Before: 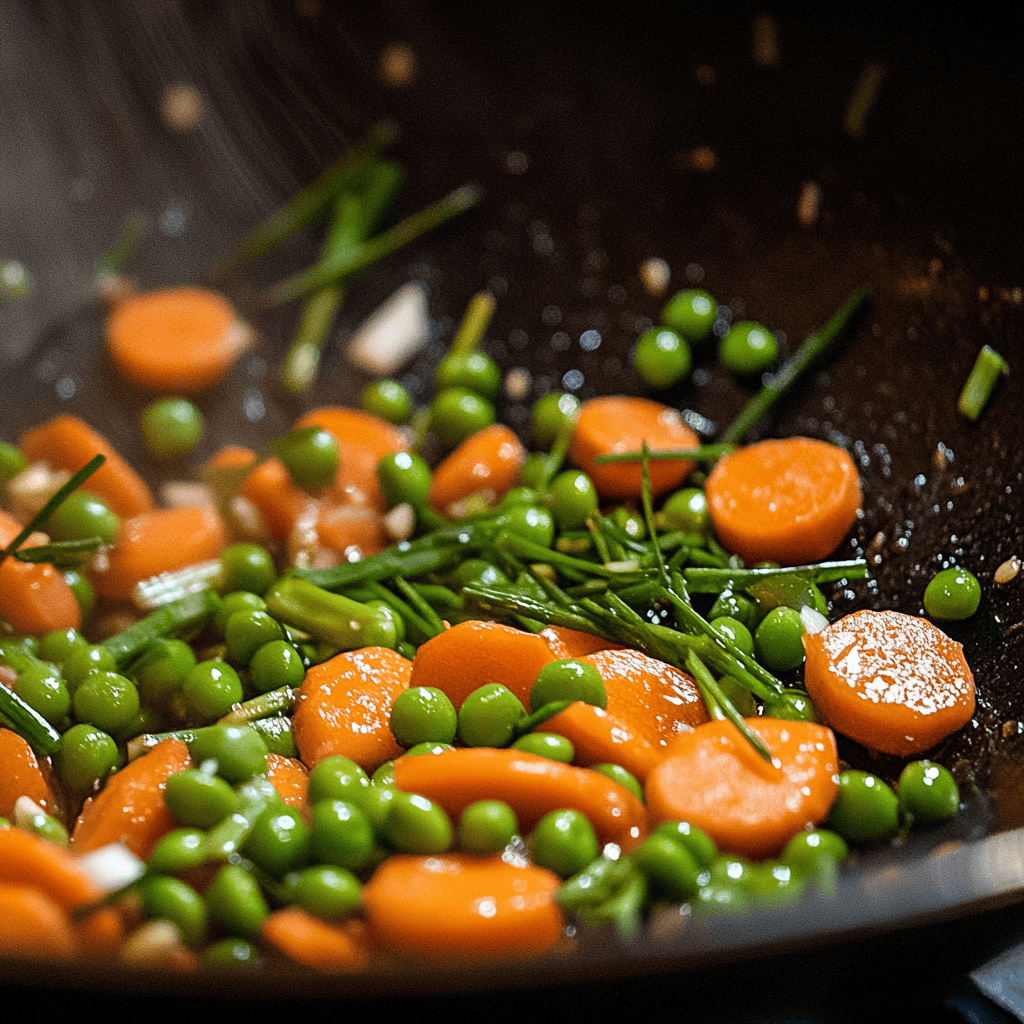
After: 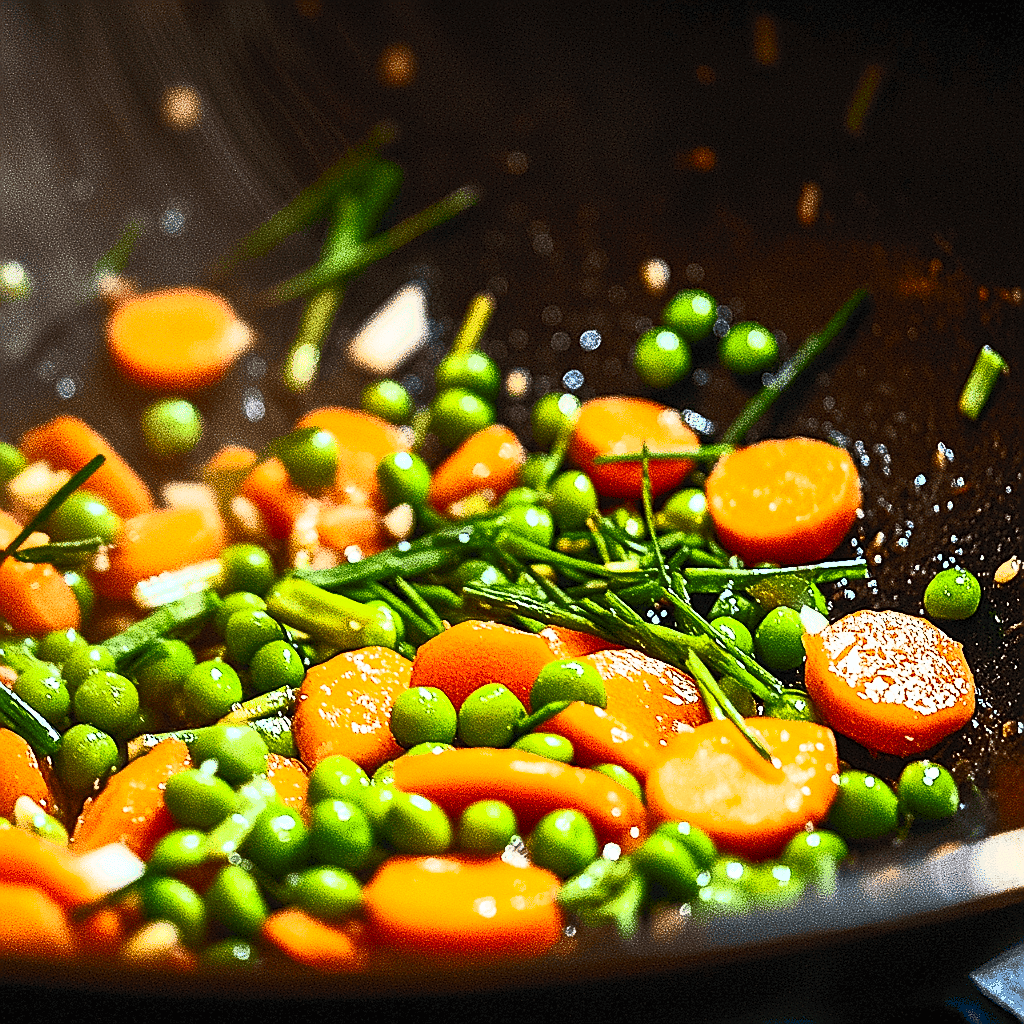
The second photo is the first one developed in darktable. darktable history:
sharpen: radius 1.347, amount 1.261, threshold 0.73
contrast brightness saturation: contrast 0.845, brightness 0.584, saturation 0.602
